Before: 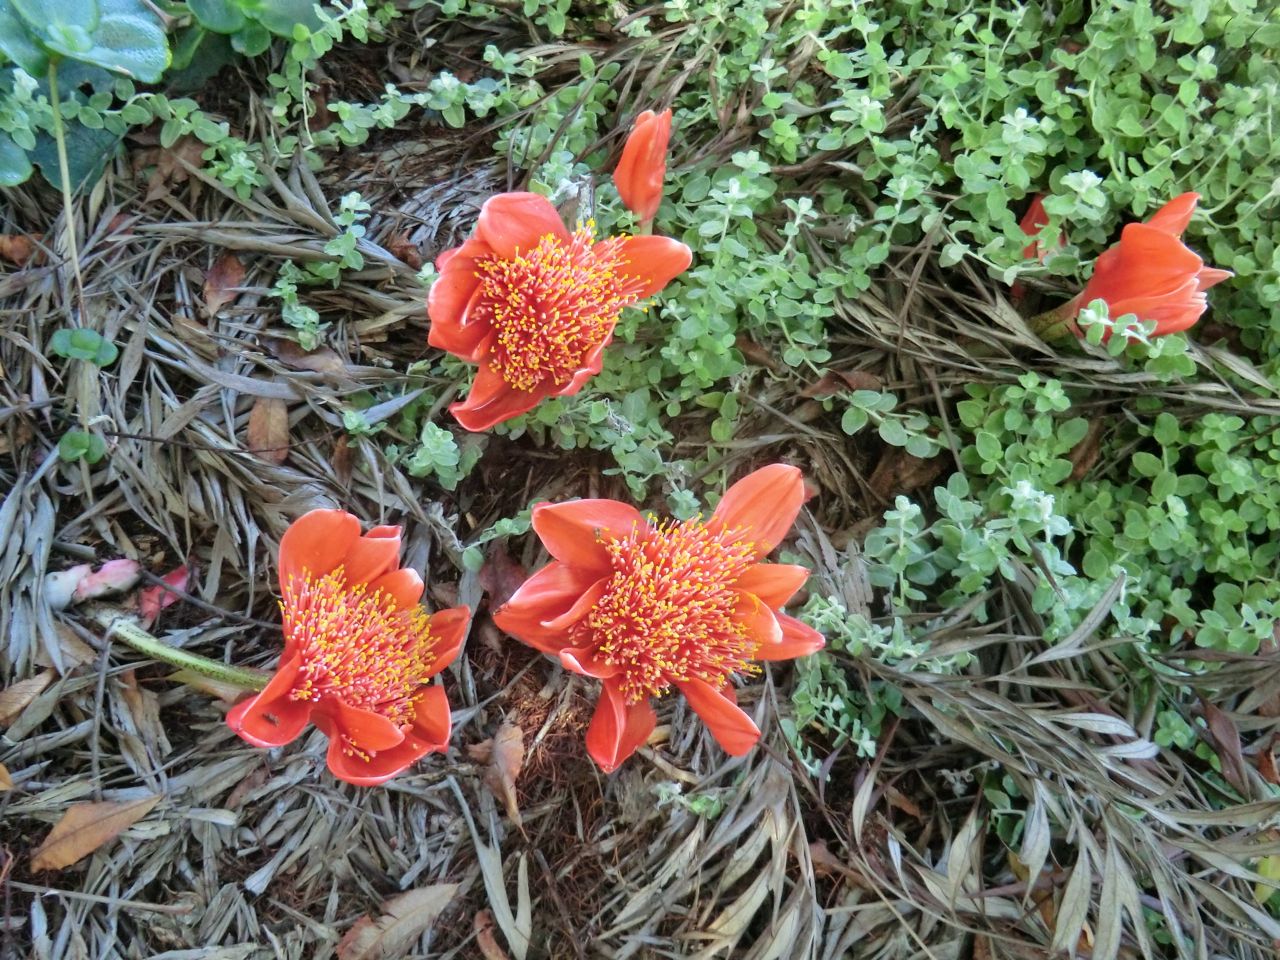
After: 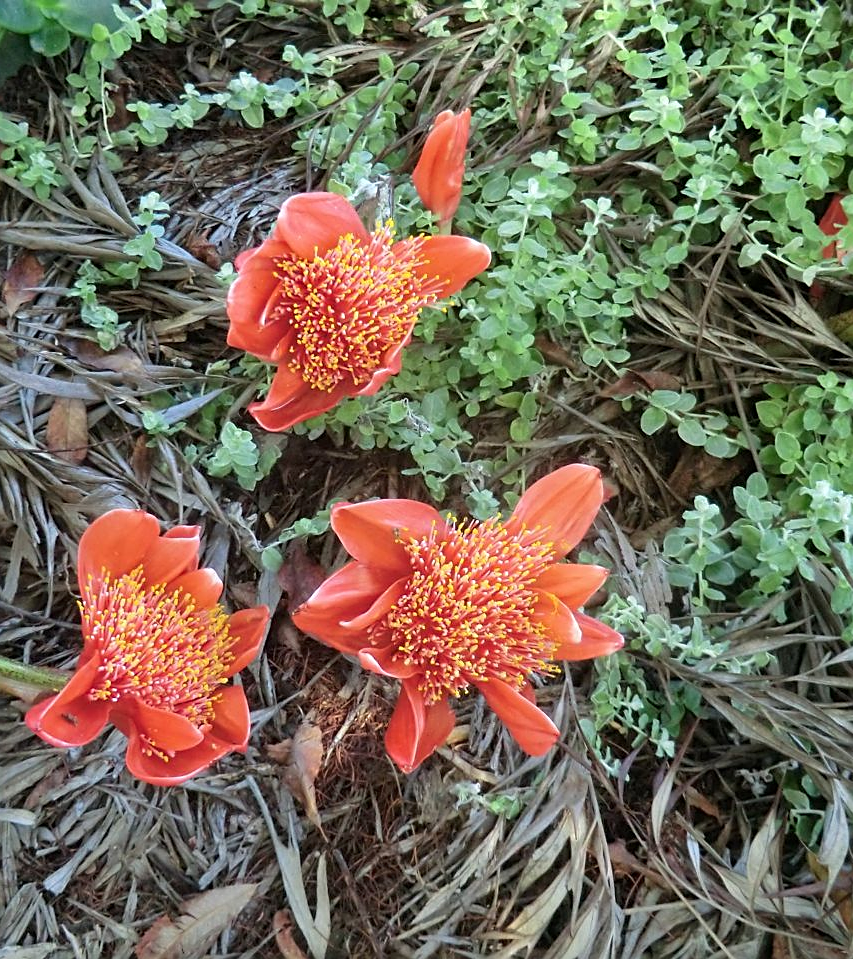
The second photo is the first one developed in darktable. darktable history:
crop and rotate: left 15.754%, right 17.579%
sharpen: on, module defaults
